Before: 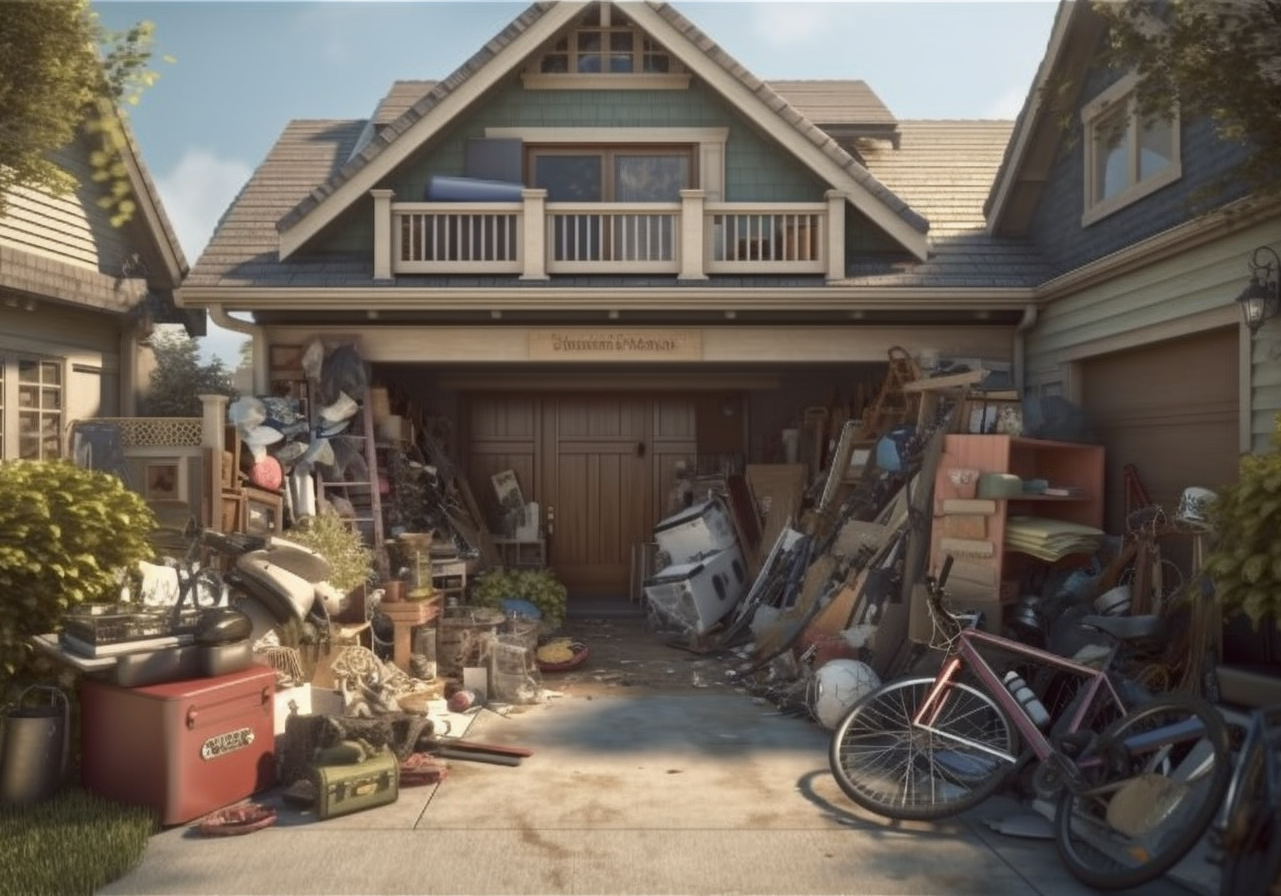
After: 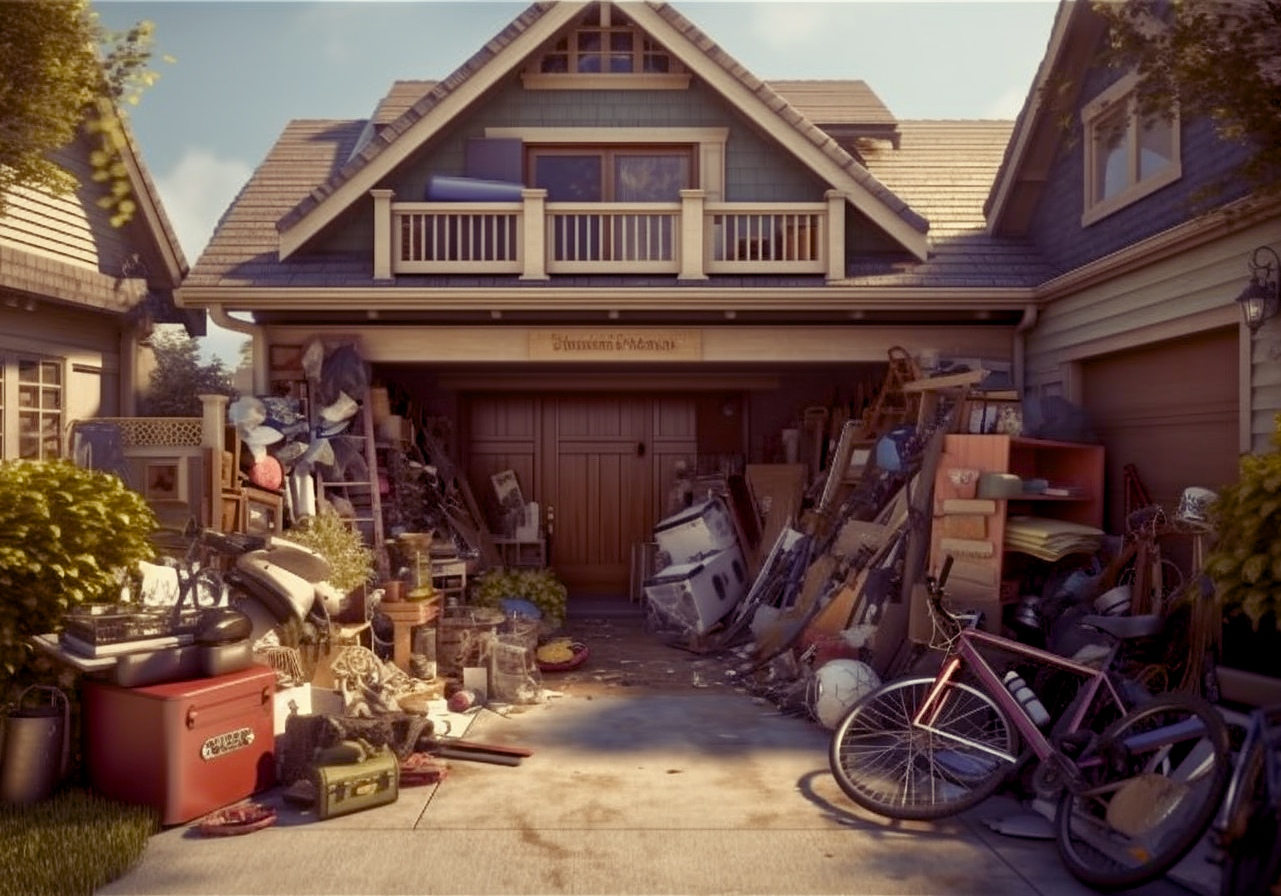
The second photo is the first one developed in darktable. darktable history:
color balance rgb: shadows lift › luminance -21.66%, shadows lift › chroma 8.98%, shadows lift › hue 283.37°, power › chroma 1.05%, power › hue 25.59°, highlights gain › luminance 6.08%, highlights gain › chroma 2.55%, highlights gain › hue 90°, global offset › luminance -0.87%, perceptual saturation grading › global saturation 25%, perceptual saturation grading › highlights -28.39%, perceptual saturation grading › shadows 33.98%
sharpen: amount 0.2
contrast brightness saturation: saturation -0.05
exposure: exposure -0.116 EV, compensate exposure bias true, compensate highlight preservation false
